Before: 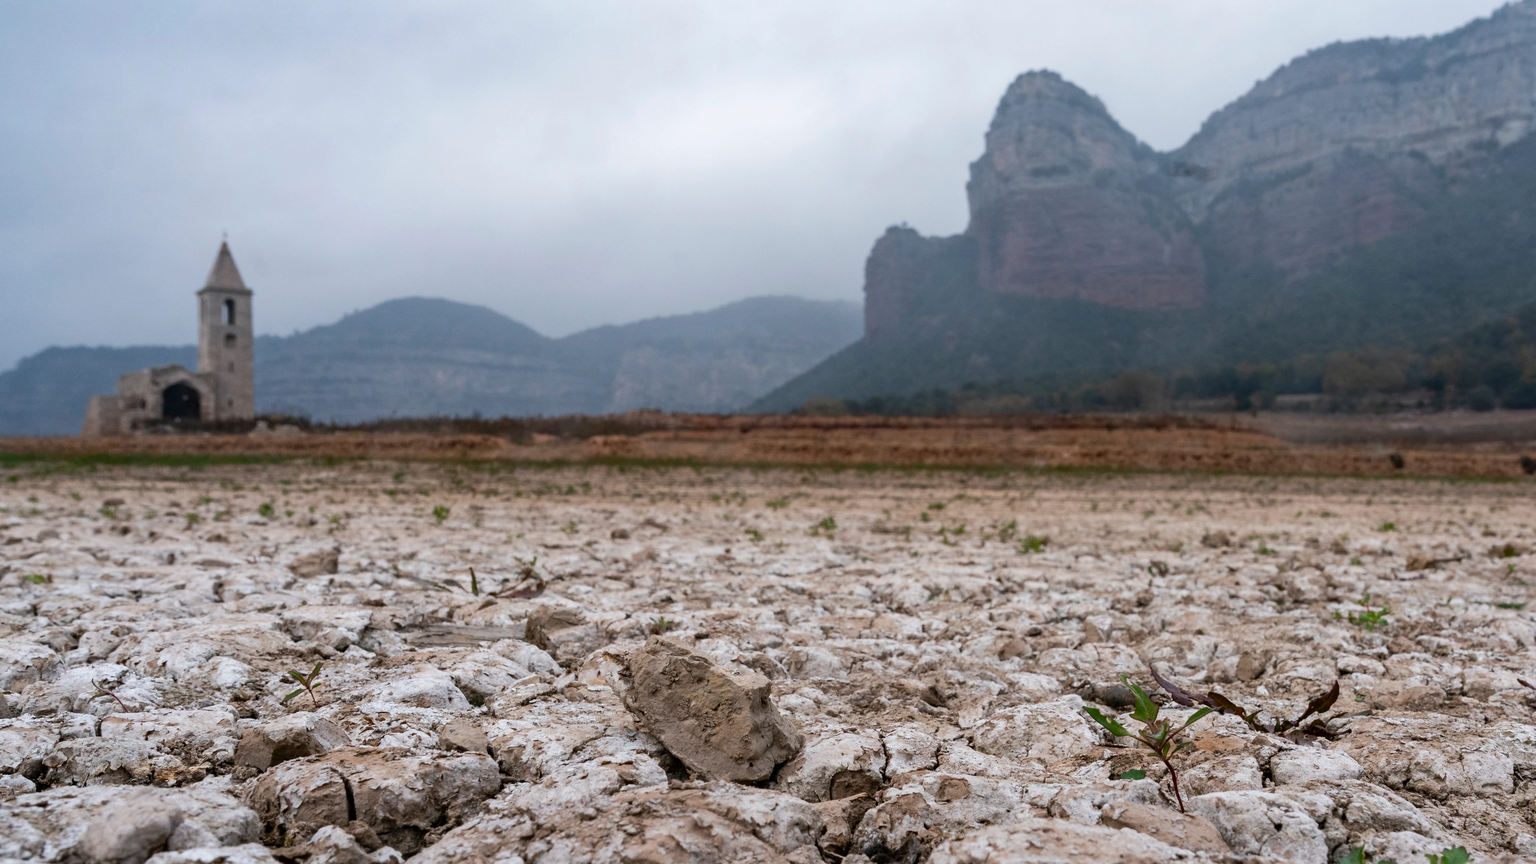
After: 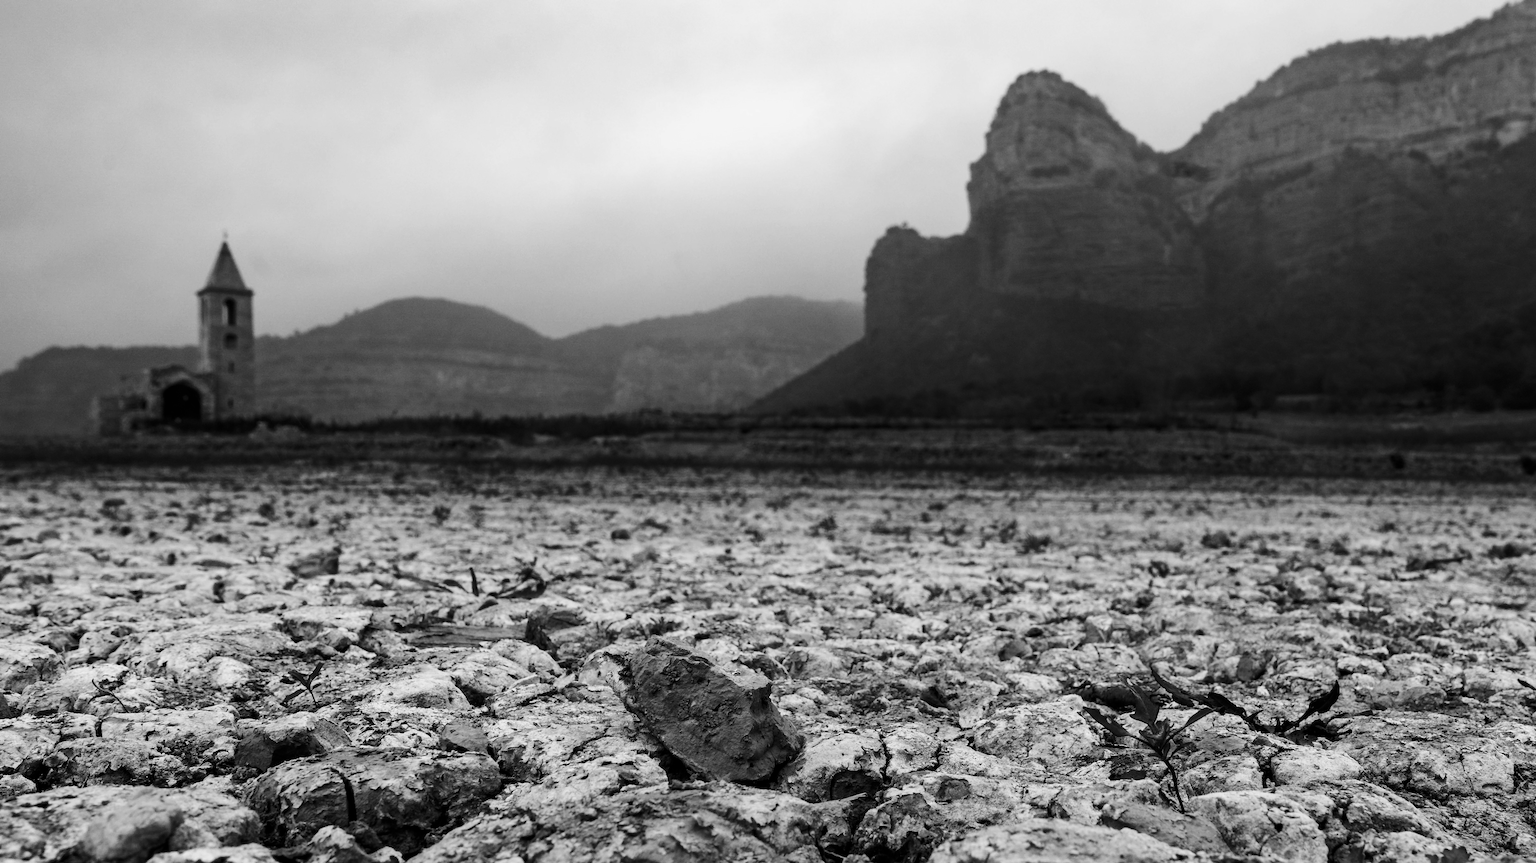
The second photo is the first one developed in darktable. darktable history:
monochrome: a 16.01, b -2.65, highlights 0.52
contrast brightness saturation: contrast 0.24, brightness -0.24, saturation 0.14
